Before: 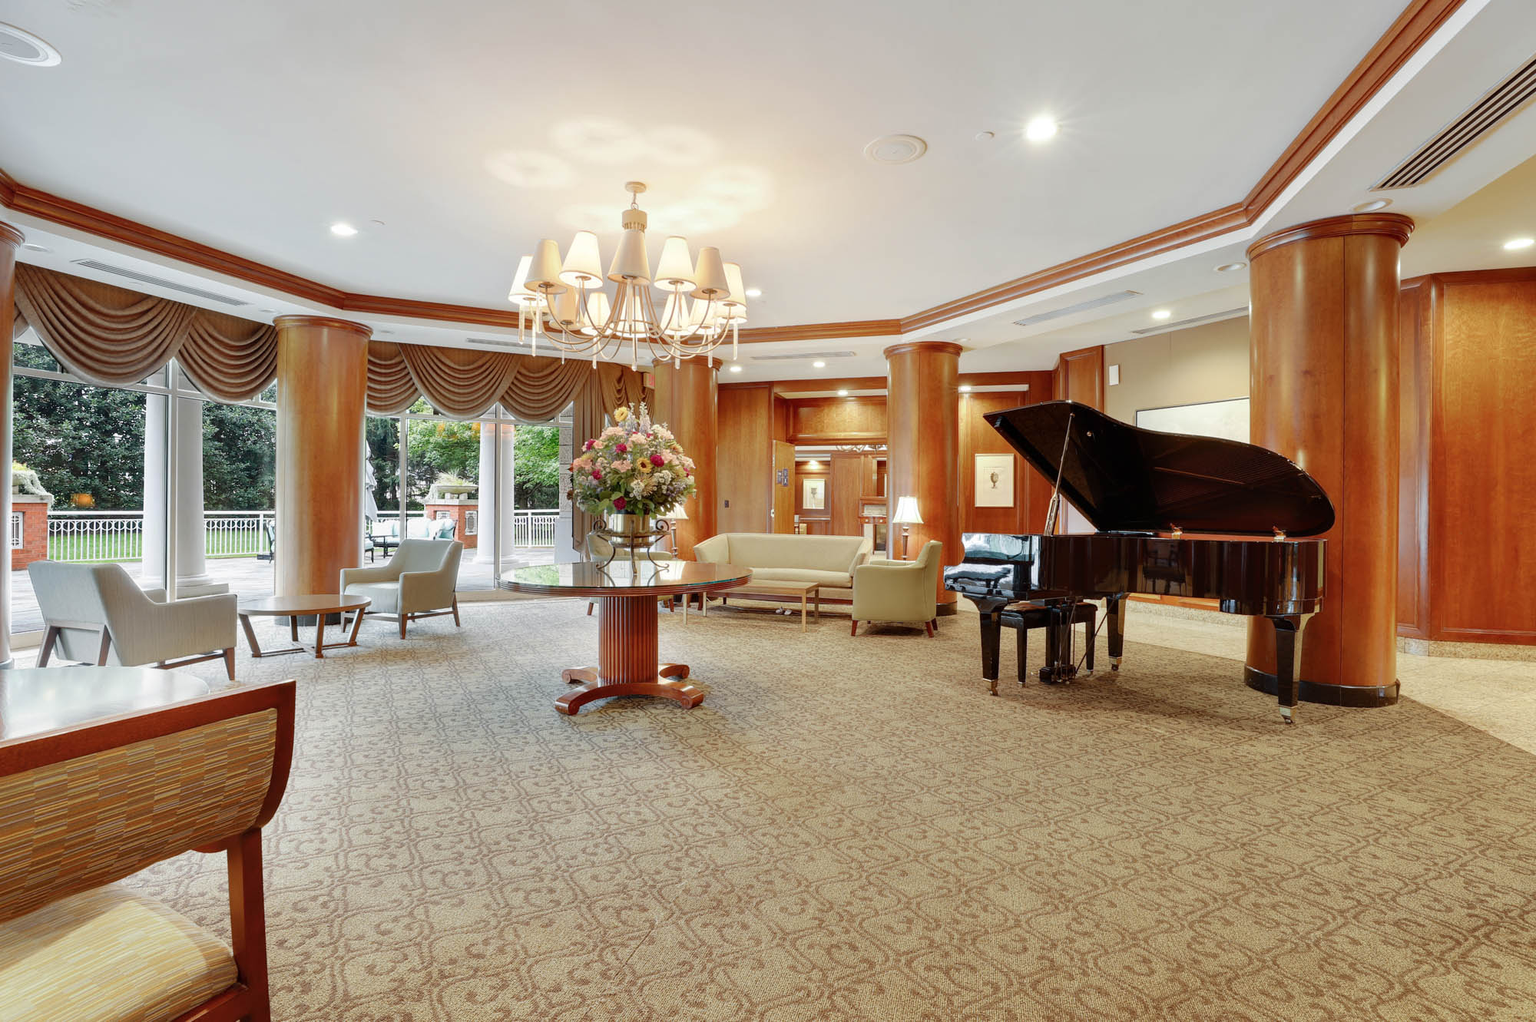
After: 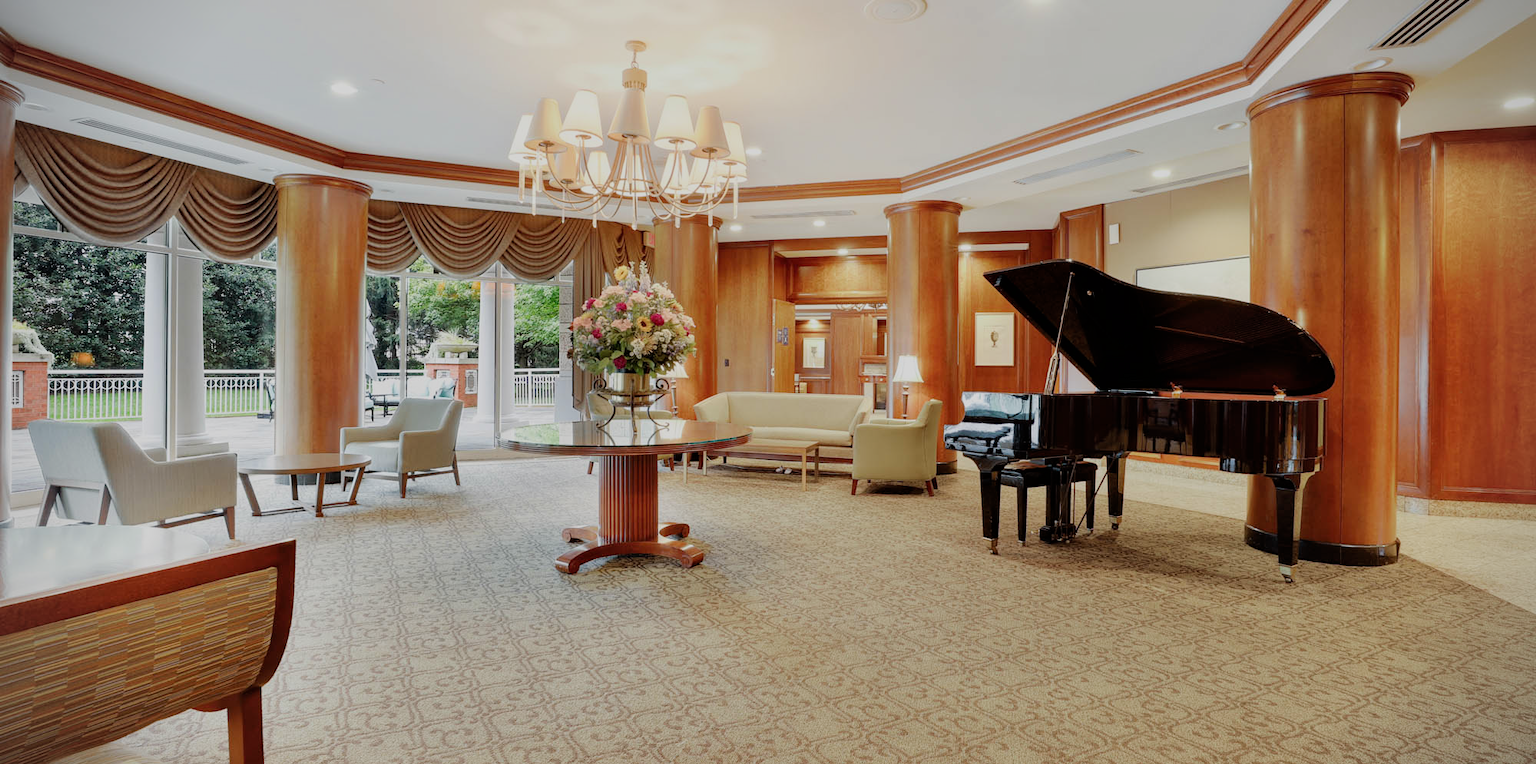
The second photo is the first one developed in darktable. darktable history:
vignetting: fall-off start 89.37%, fall-off radius 42.88%, width/height ratio 1.155
filmic rgb: black relative exposure -7.65 EV, white relative exposure 4.56 EV, threshold 5.98 EV, hardness 3.61, enable highlight reconstruction true
crop: top 13.872%, bottom 11.271%
